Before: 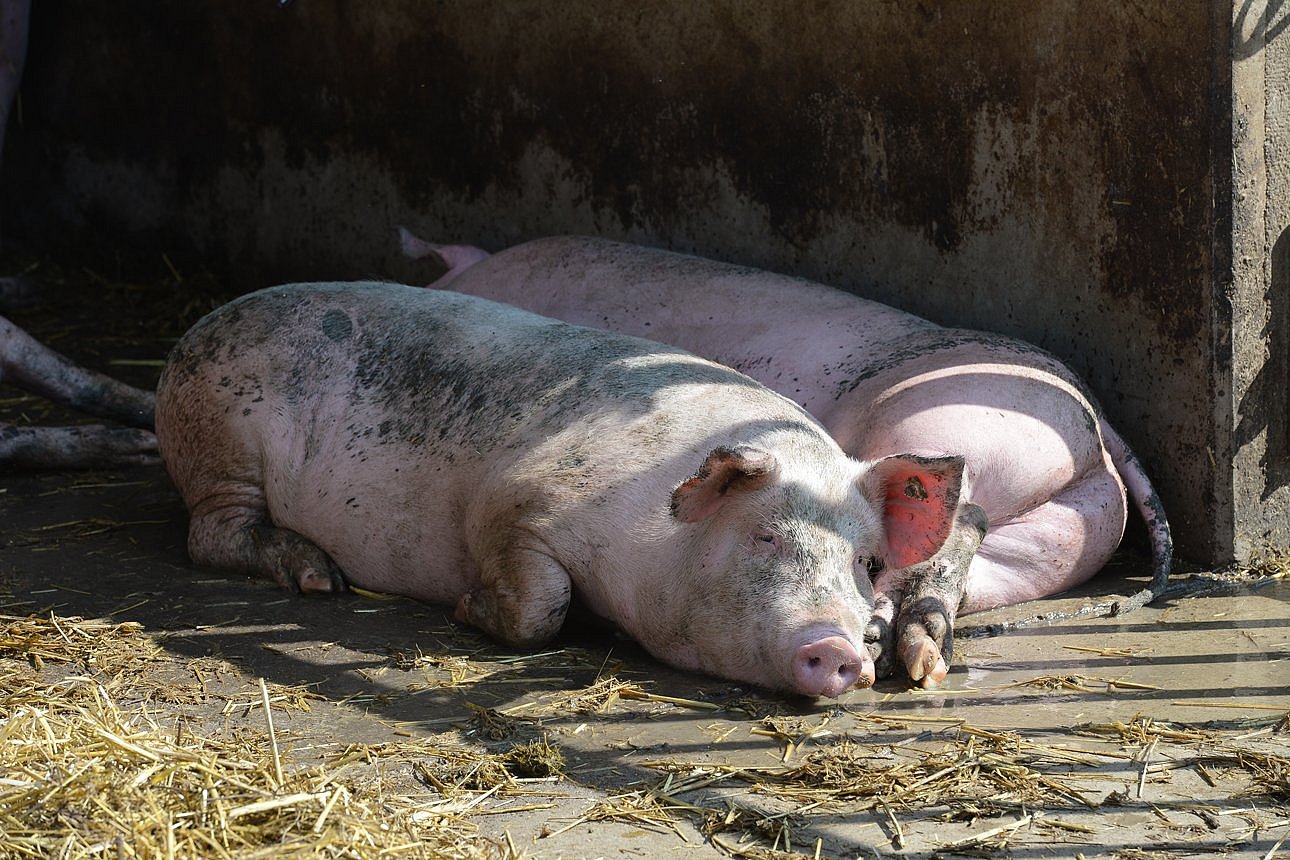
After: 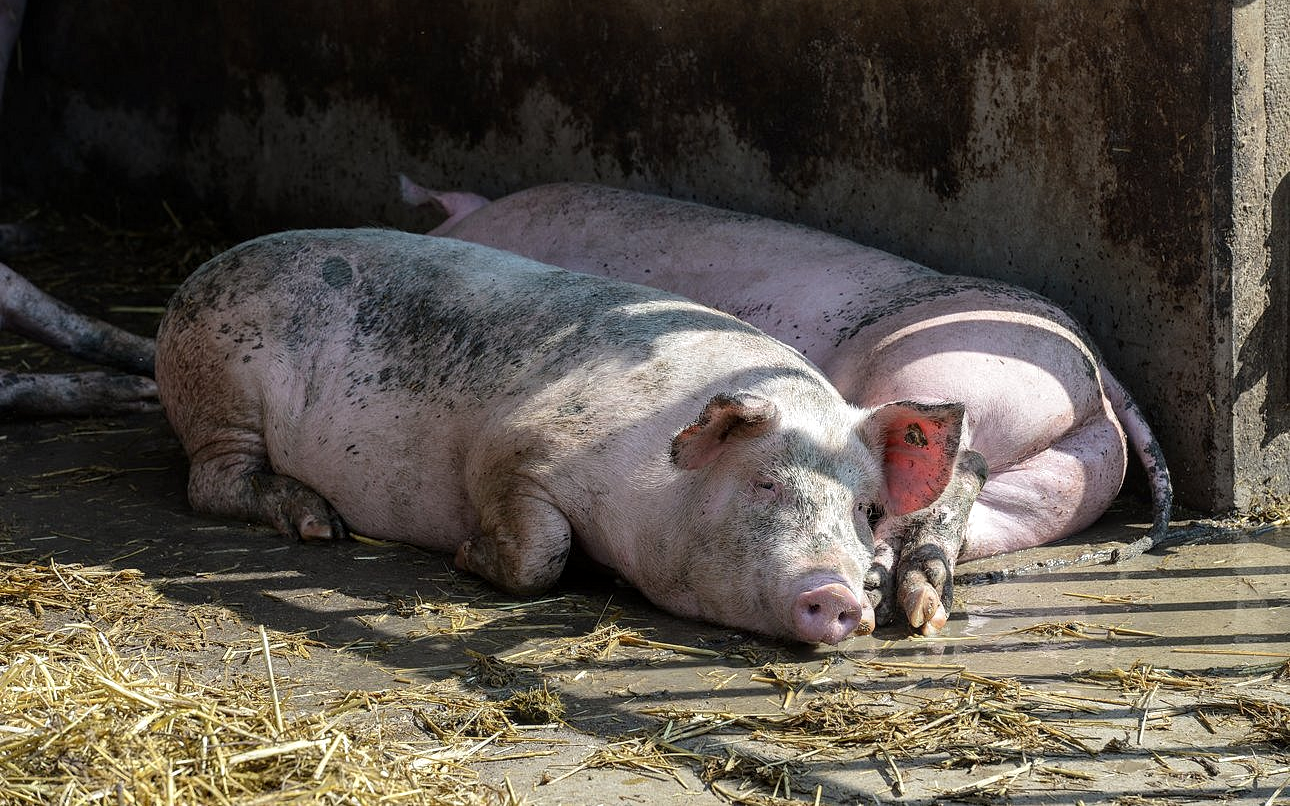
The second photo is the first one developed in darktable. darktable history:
local contrast: on, module defaults
exposure: exposure -0.004 EV, compensate highlight preservation false
crop and rotate: top 6.207%
